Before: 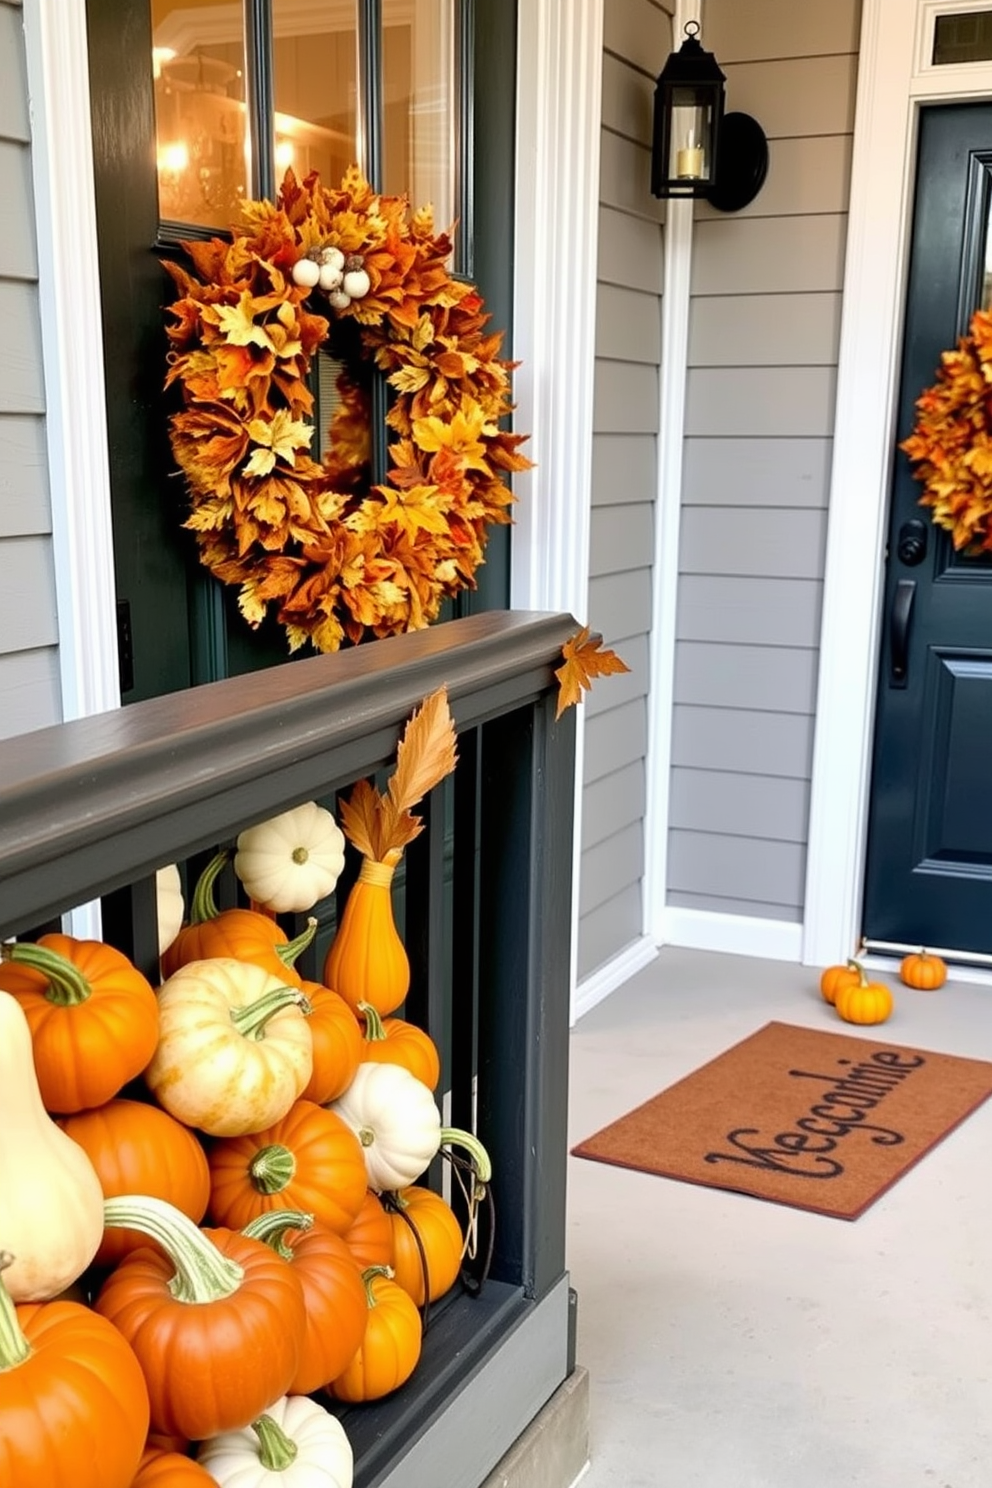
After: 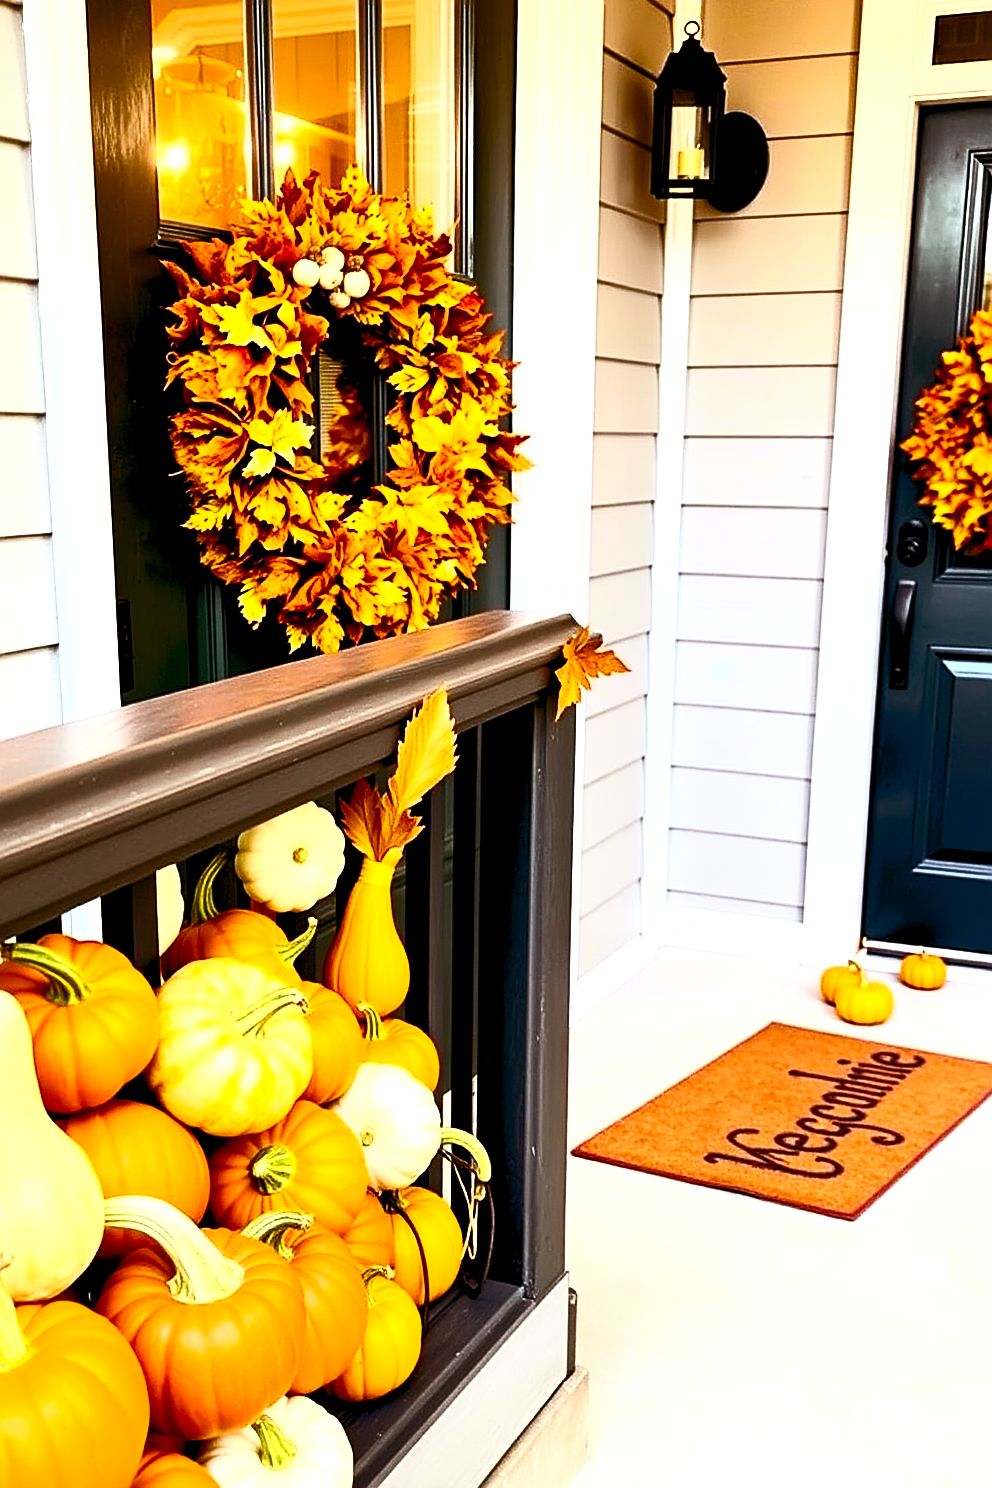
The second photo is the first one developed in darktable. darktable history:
sharpen: on, module defaults
levels: levels [0, 0.476, 0.951]
contrast brightness saturation: contrast 0.608, brightness 0.337, saturation 0.139
color balance rgb: shadows lift › chroma 9.605%, shadows lift › hue 44.27°, power › chroma 0.681%, power › hue 60°, global offset › luminance -1.009%, perceptual saturation grading › global saturation 29.533%, global vibrance 20%
